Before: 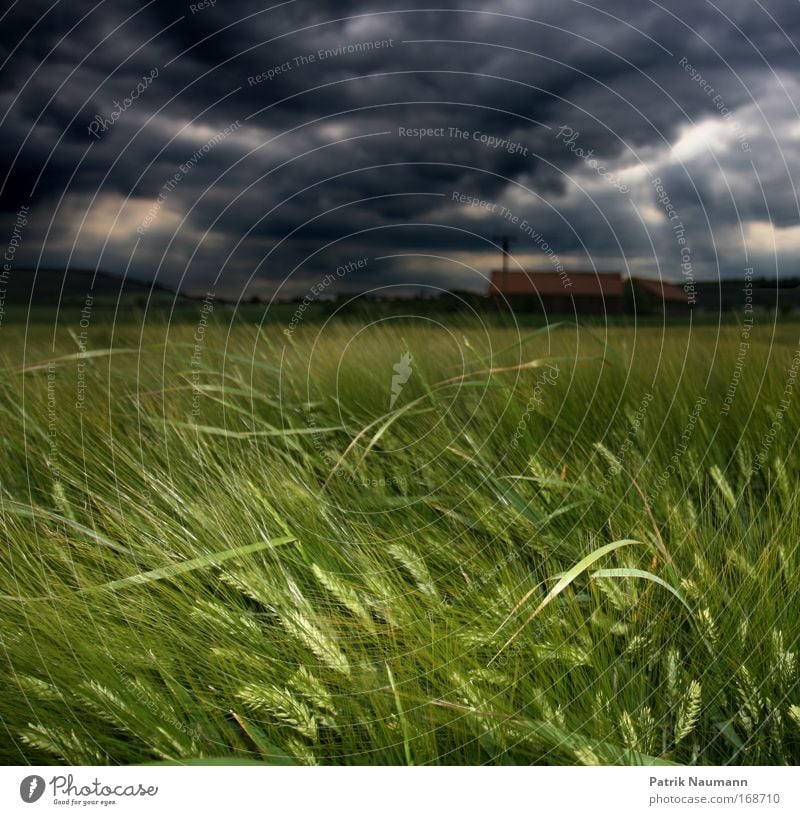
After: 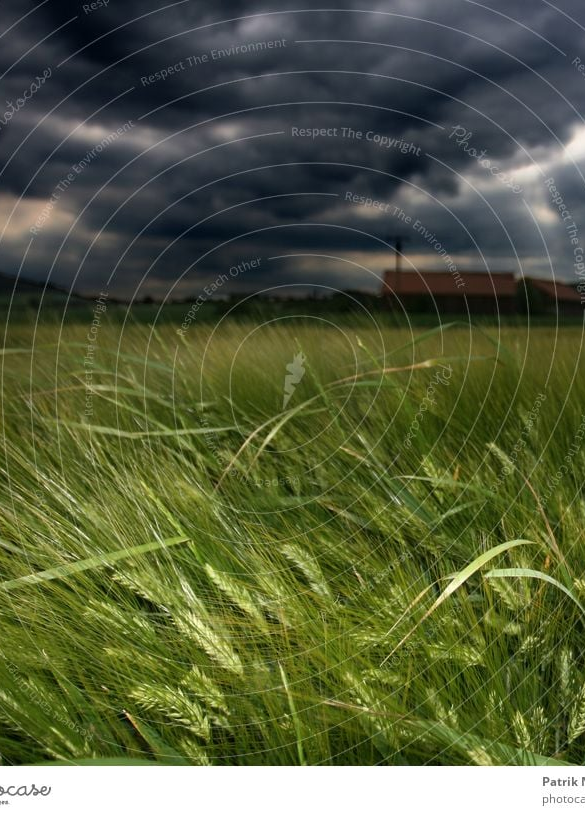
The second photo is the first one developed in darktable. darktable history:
crop: left 13.443%, right 13.31%
